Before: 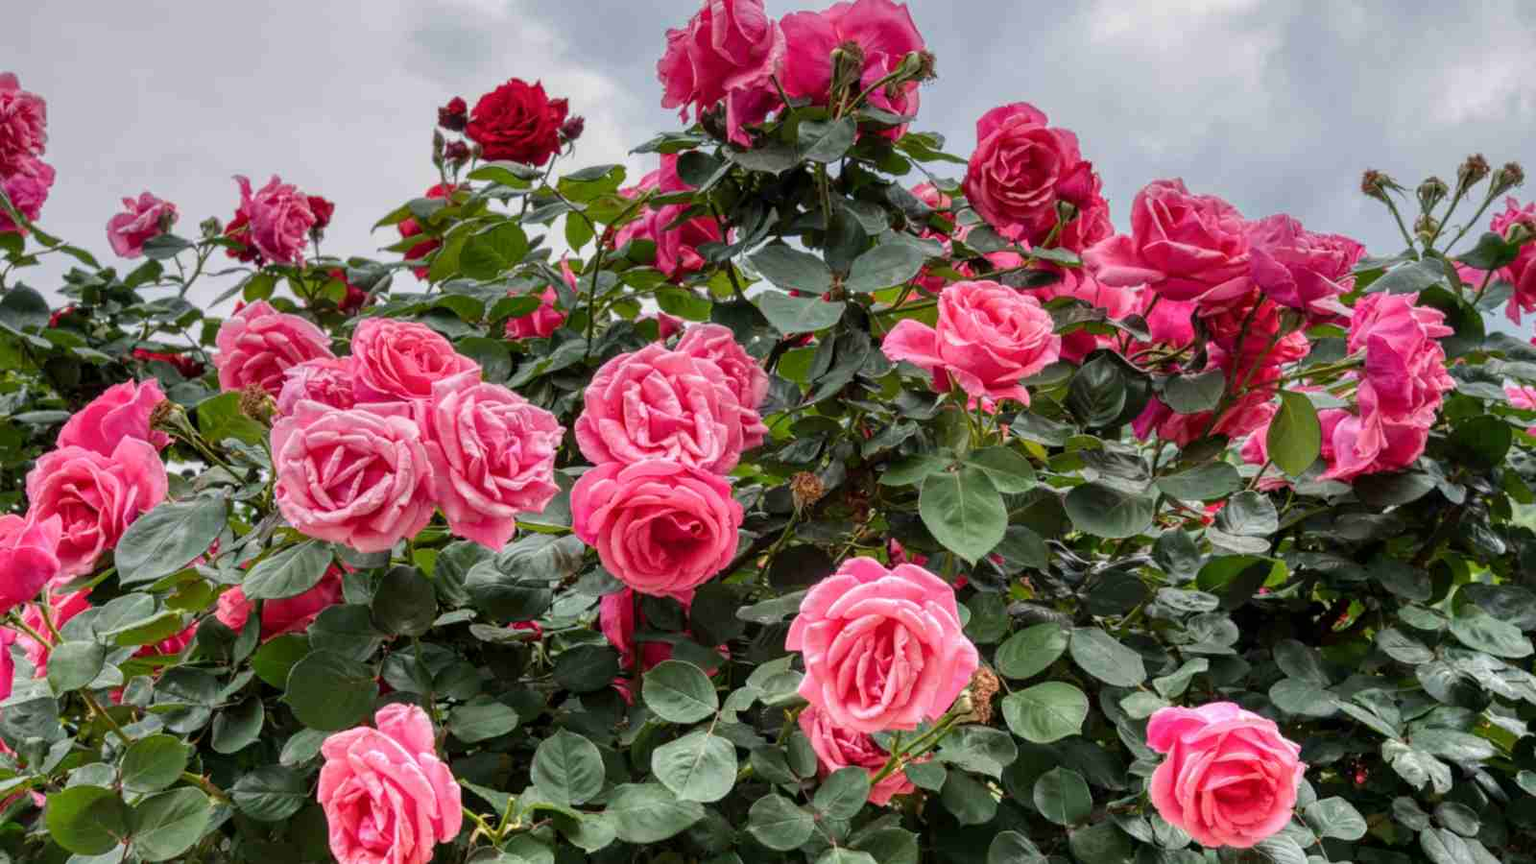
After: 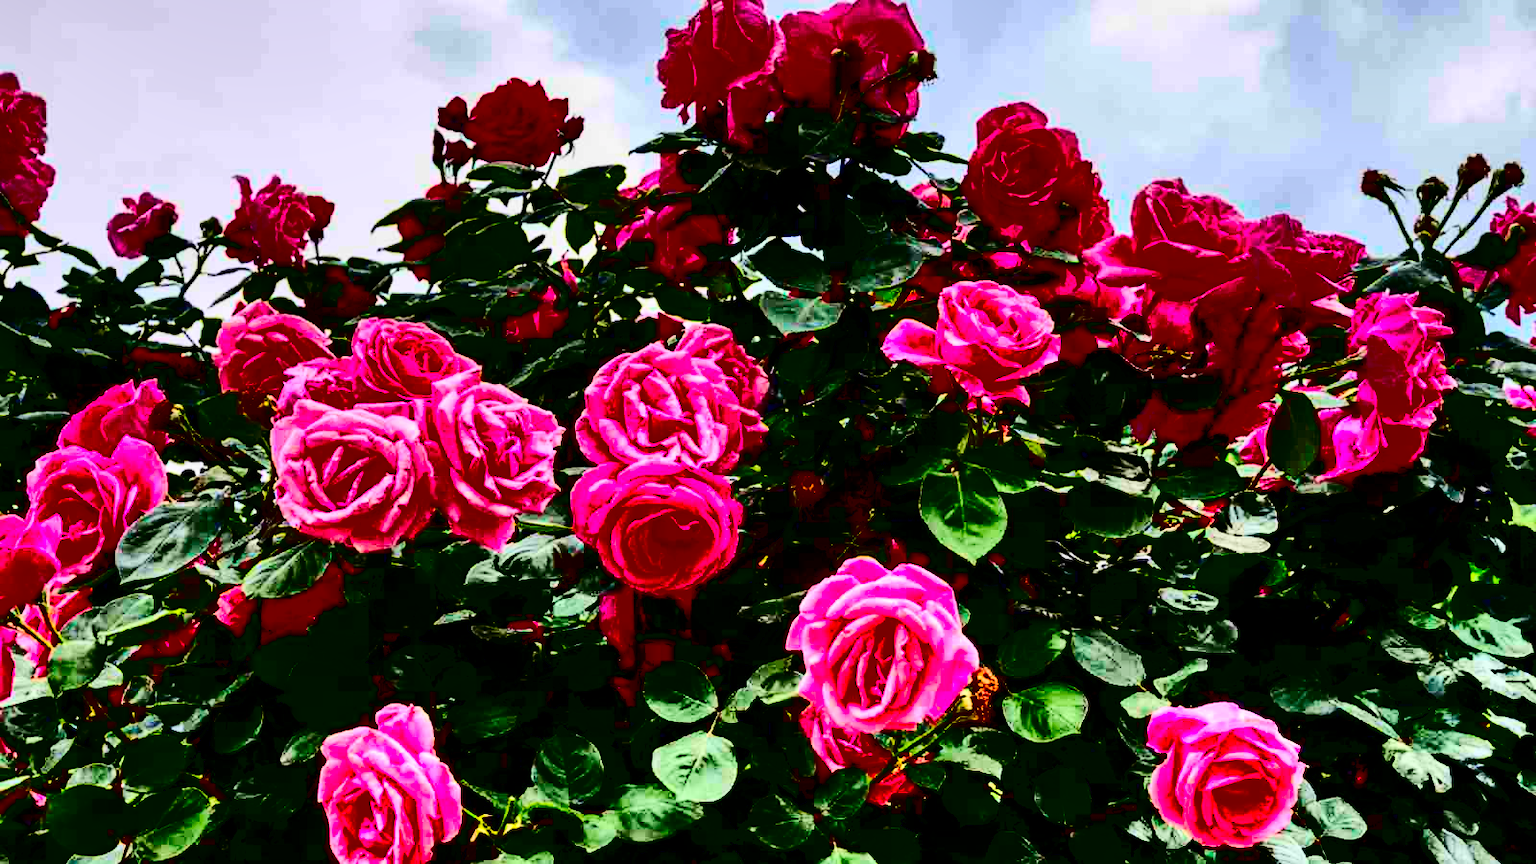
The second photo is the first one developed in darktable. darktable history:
shadows and highlights: radius 132.27, soften with gaussian
color balance rgb: perceptual saturation grading › global saturation -0.078%, global vibrance 30.472%
contrast brightness saturation: contrast 0.789, brightness -0.986, saturation 0.98
exposure: black level correction 0.004, exposure 0.016 EV, compensate highlight preservation false
